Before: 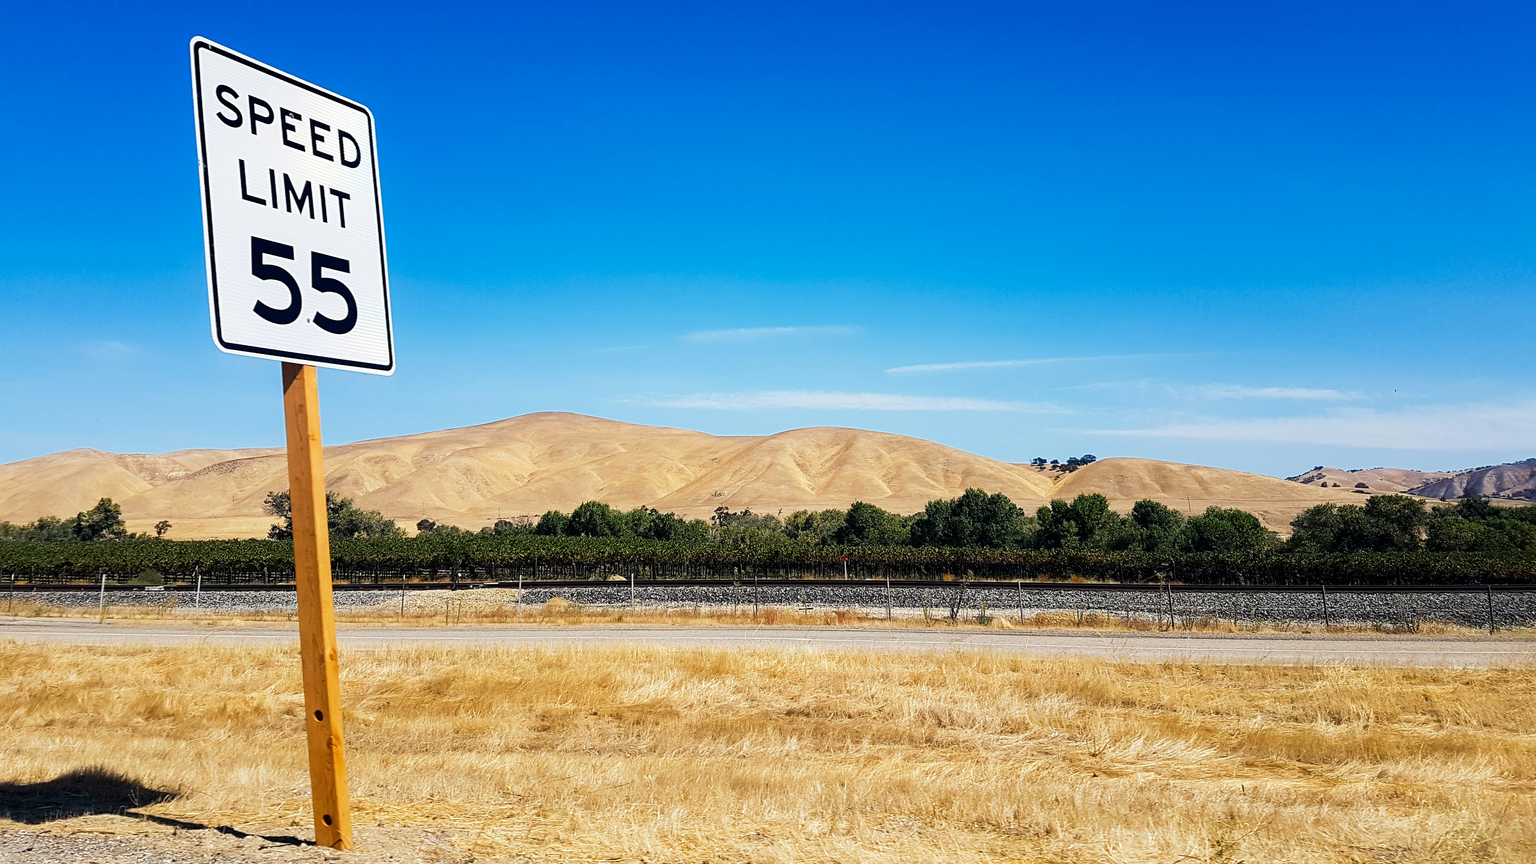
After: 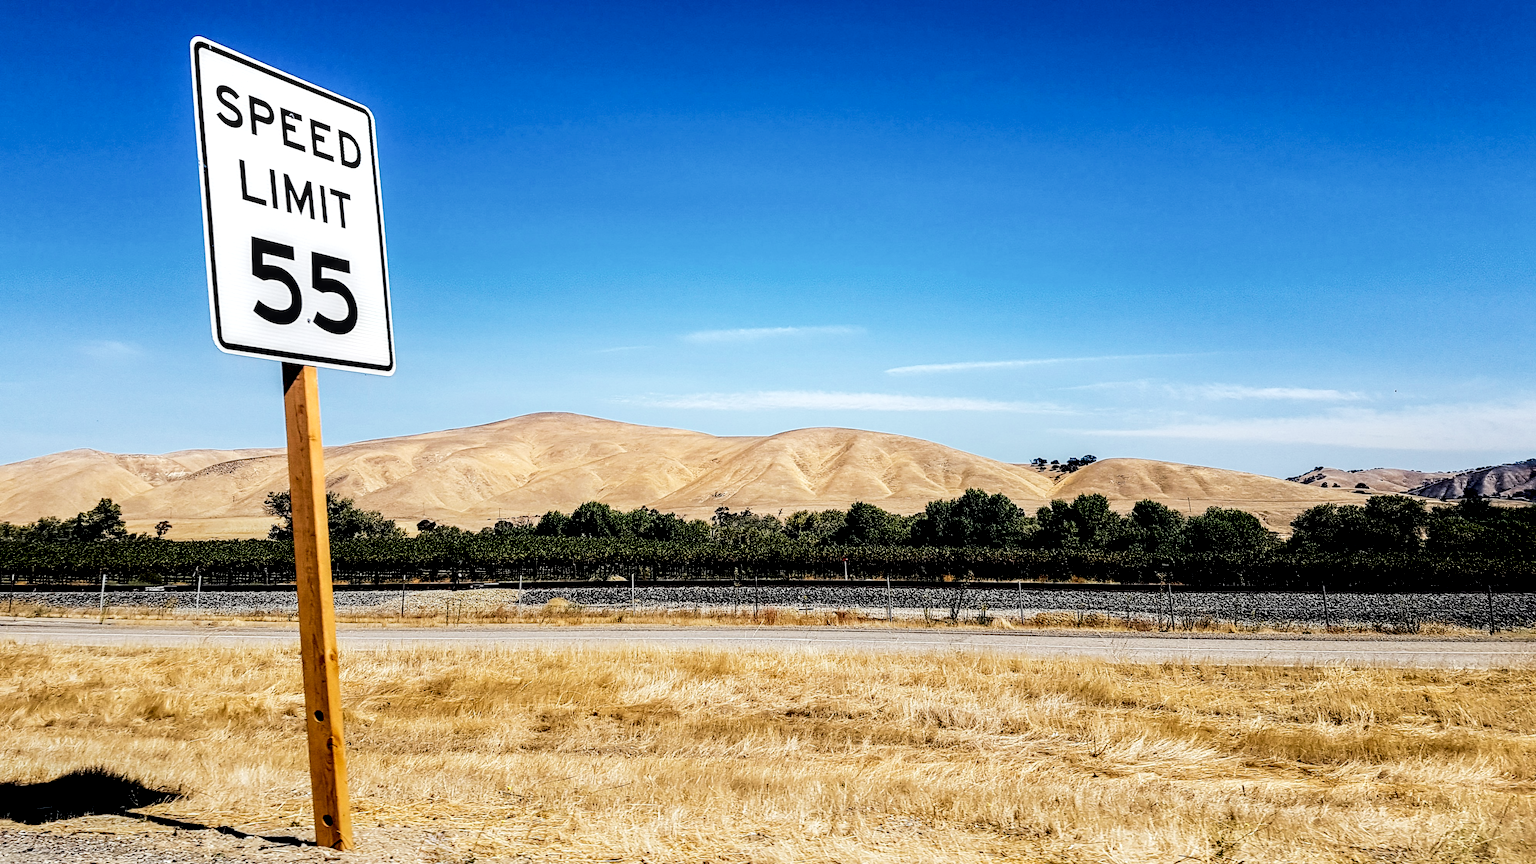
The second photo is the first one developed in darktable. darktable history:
local contrast: highlights 81%, shadows 58%, detail 175%, midtone range 0.597
filmic rgb: black relative exposure -5.03 EV, white relative exposure 3.97 EV, threshold 5.96 EV, hardness 2.9, contrast 1.301, highlights saturation mix -30.85%, enable highlight reconstruction true
